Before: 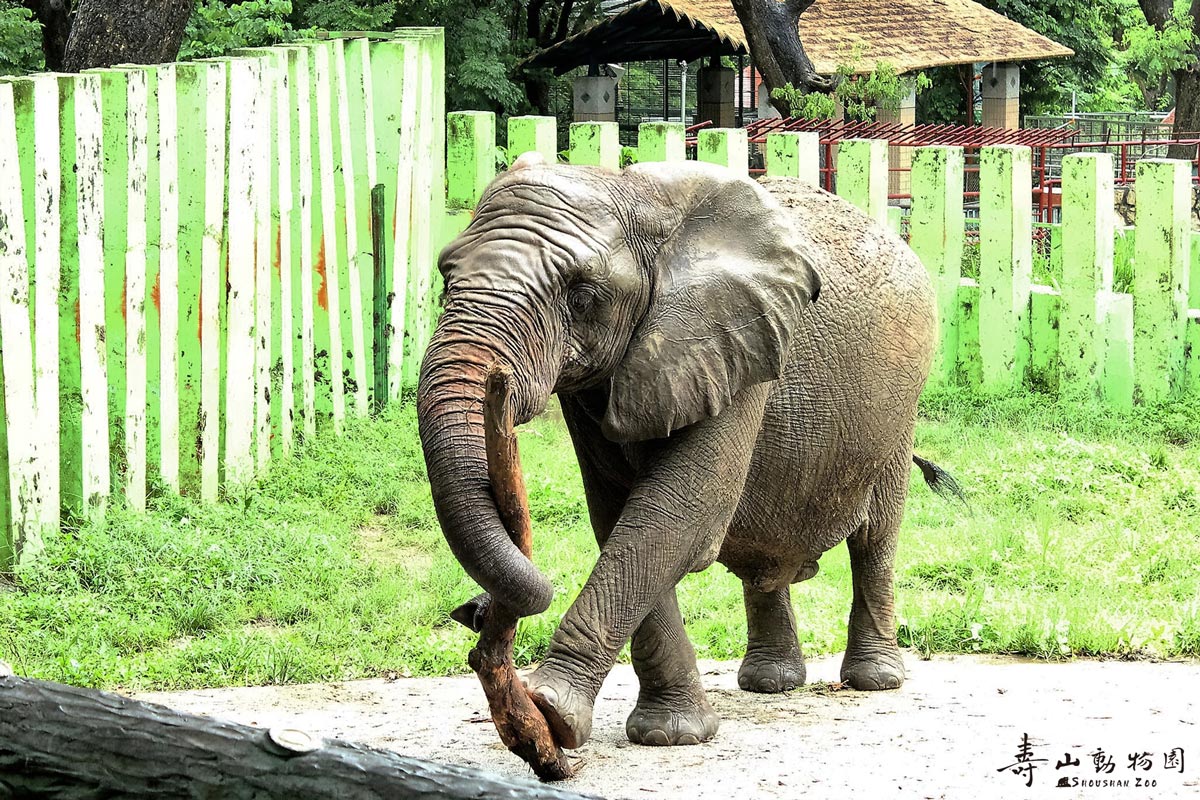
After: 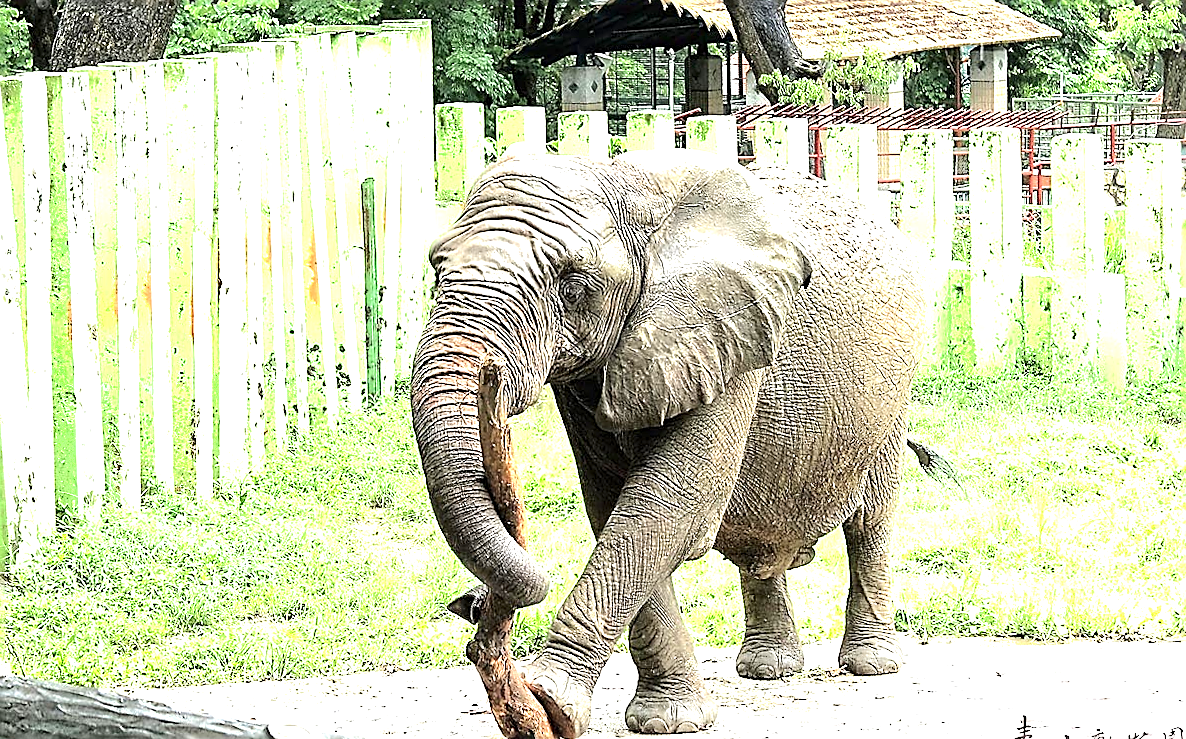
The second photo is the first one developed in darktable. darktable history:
sharpen: radius 1.685, amount 1.294
exposure: black level correction 0, exposure 1.2 EV, compensate highlight preservation false
shadows and highlights: shadows -70, highlights 35, soften with gaussian
crop and rotate: top 0%, bottom 5.097%
rotate and perspective: rotation -1°, crop left 0.011, crop right 0.989, crop top 0.025, crop bottom 0.975
